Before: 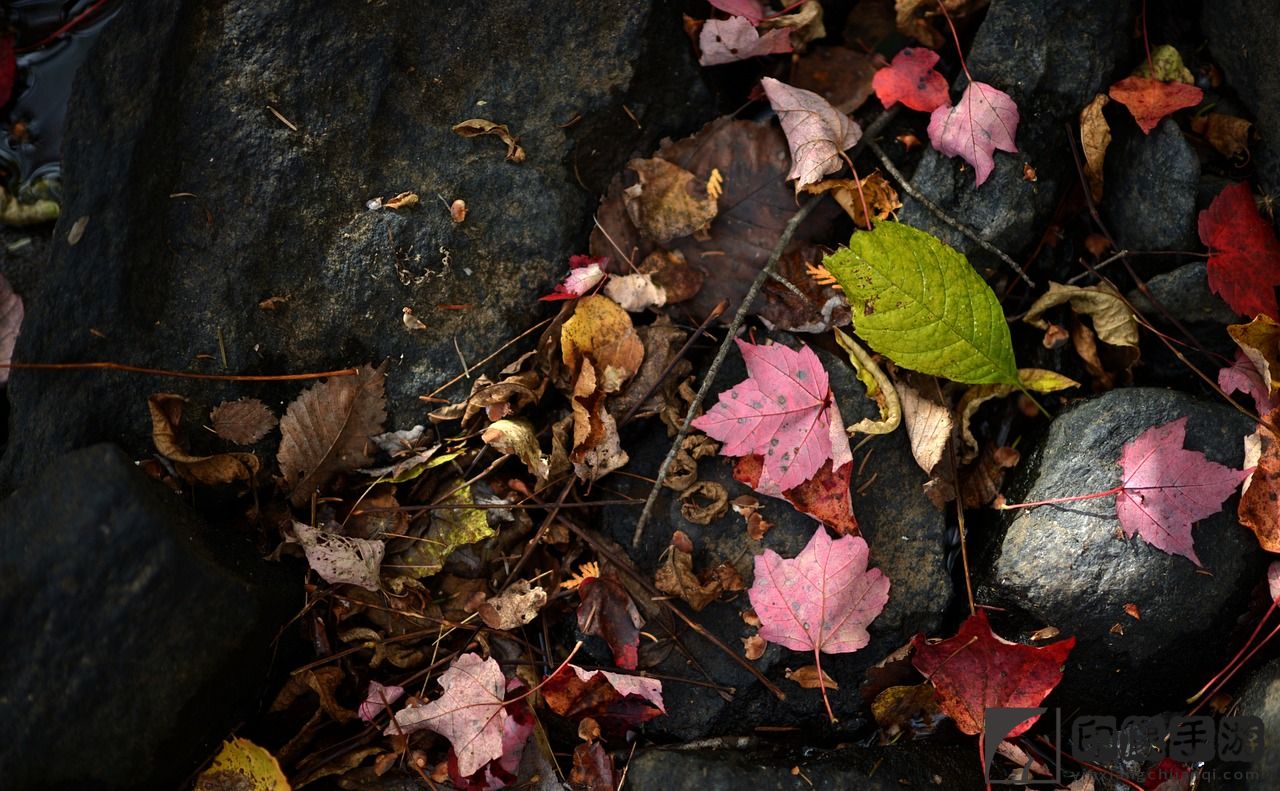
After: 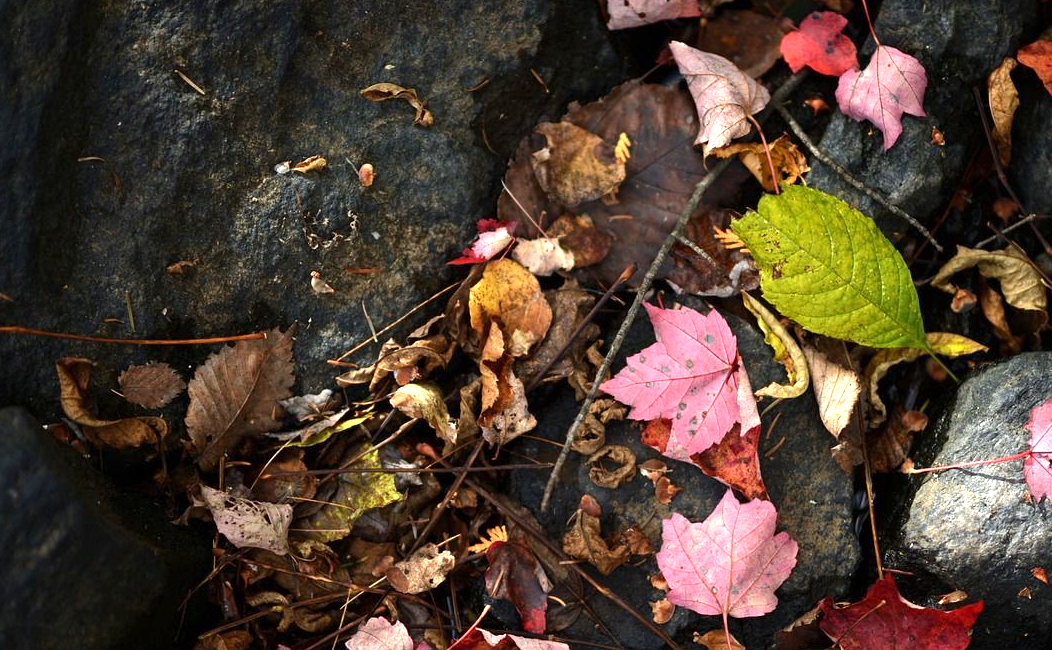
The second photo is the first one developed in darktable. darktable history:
exposure: exposure 0.74 EV, compensate highlight preservation false
crop and rotate: left 7.196%, top 4.574%, right 10.605%, bottom 13.178%
